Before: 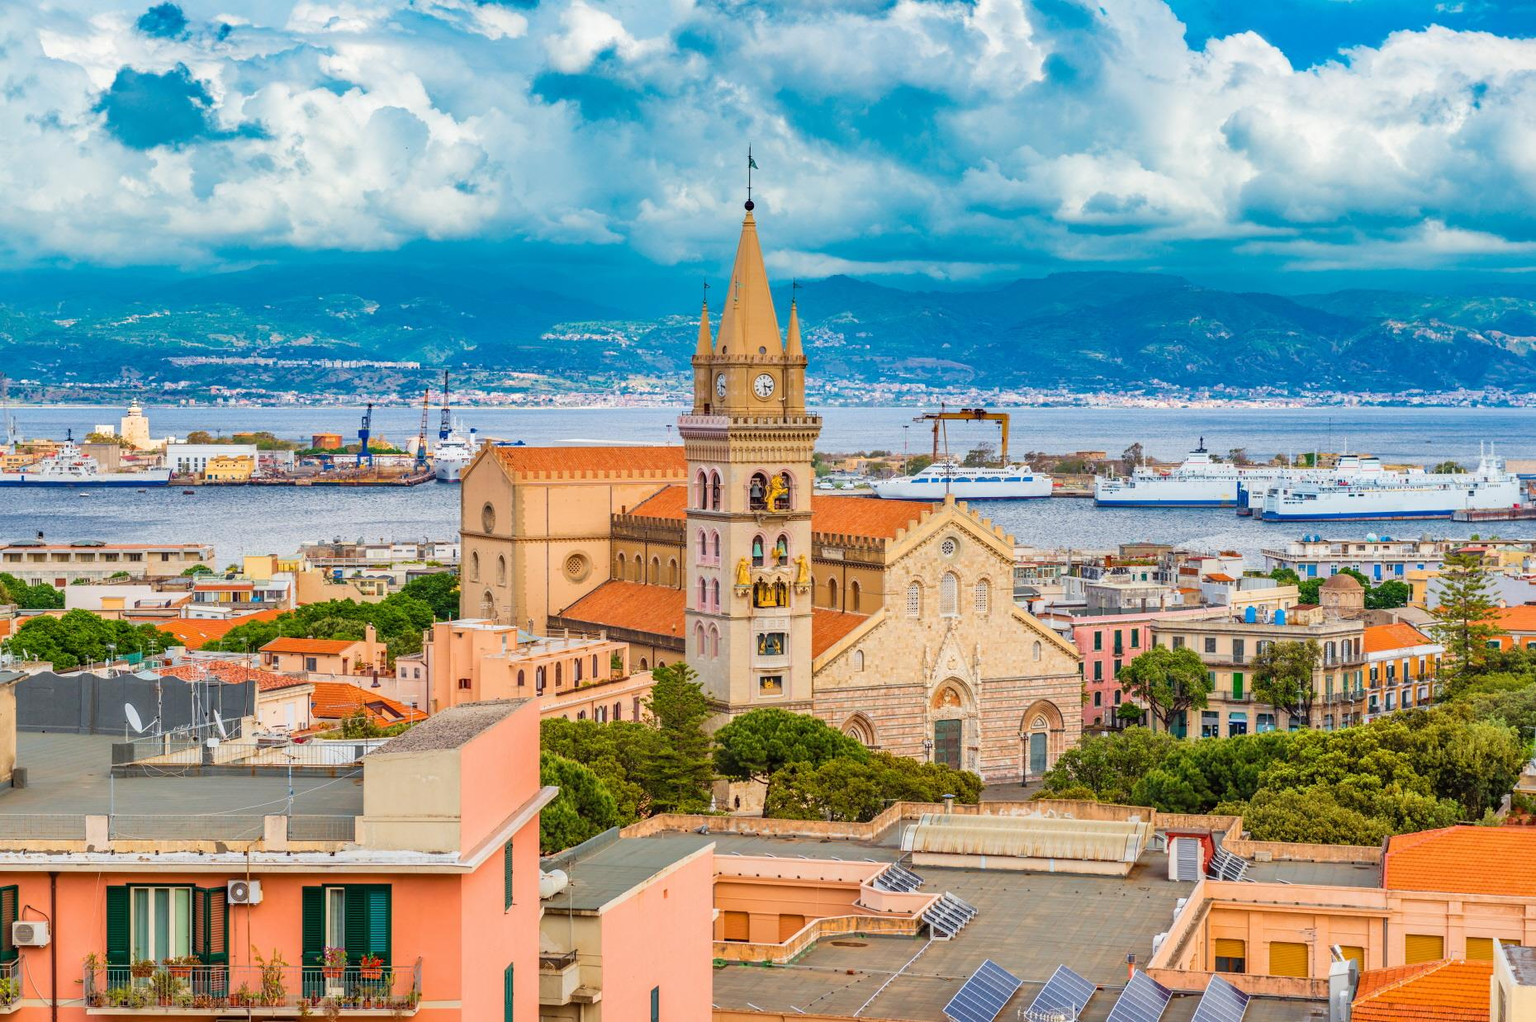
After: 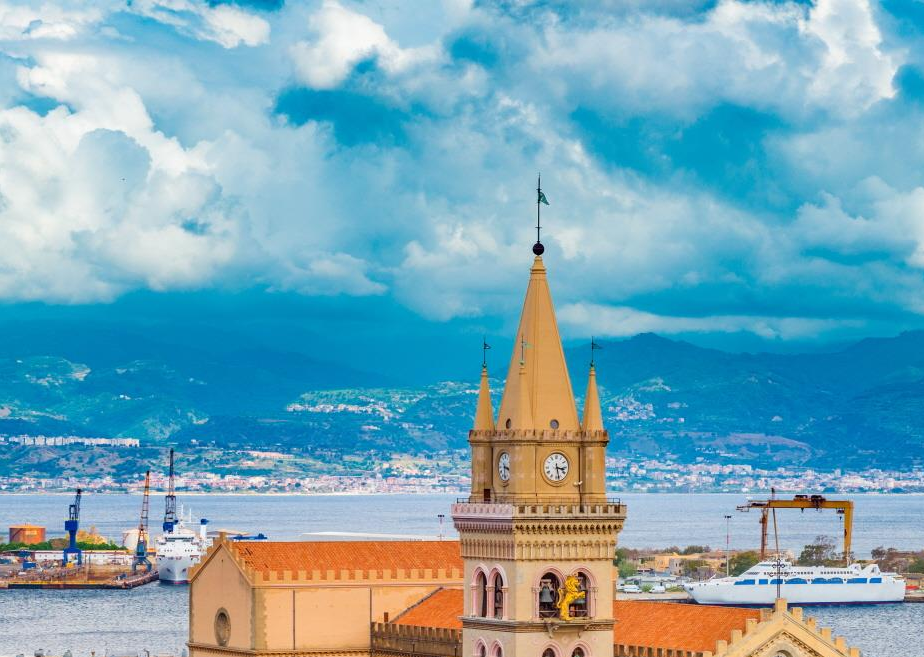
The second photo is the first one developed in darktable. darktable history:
crop: left 19.874%, right 30.406%, bottom 46.869%
